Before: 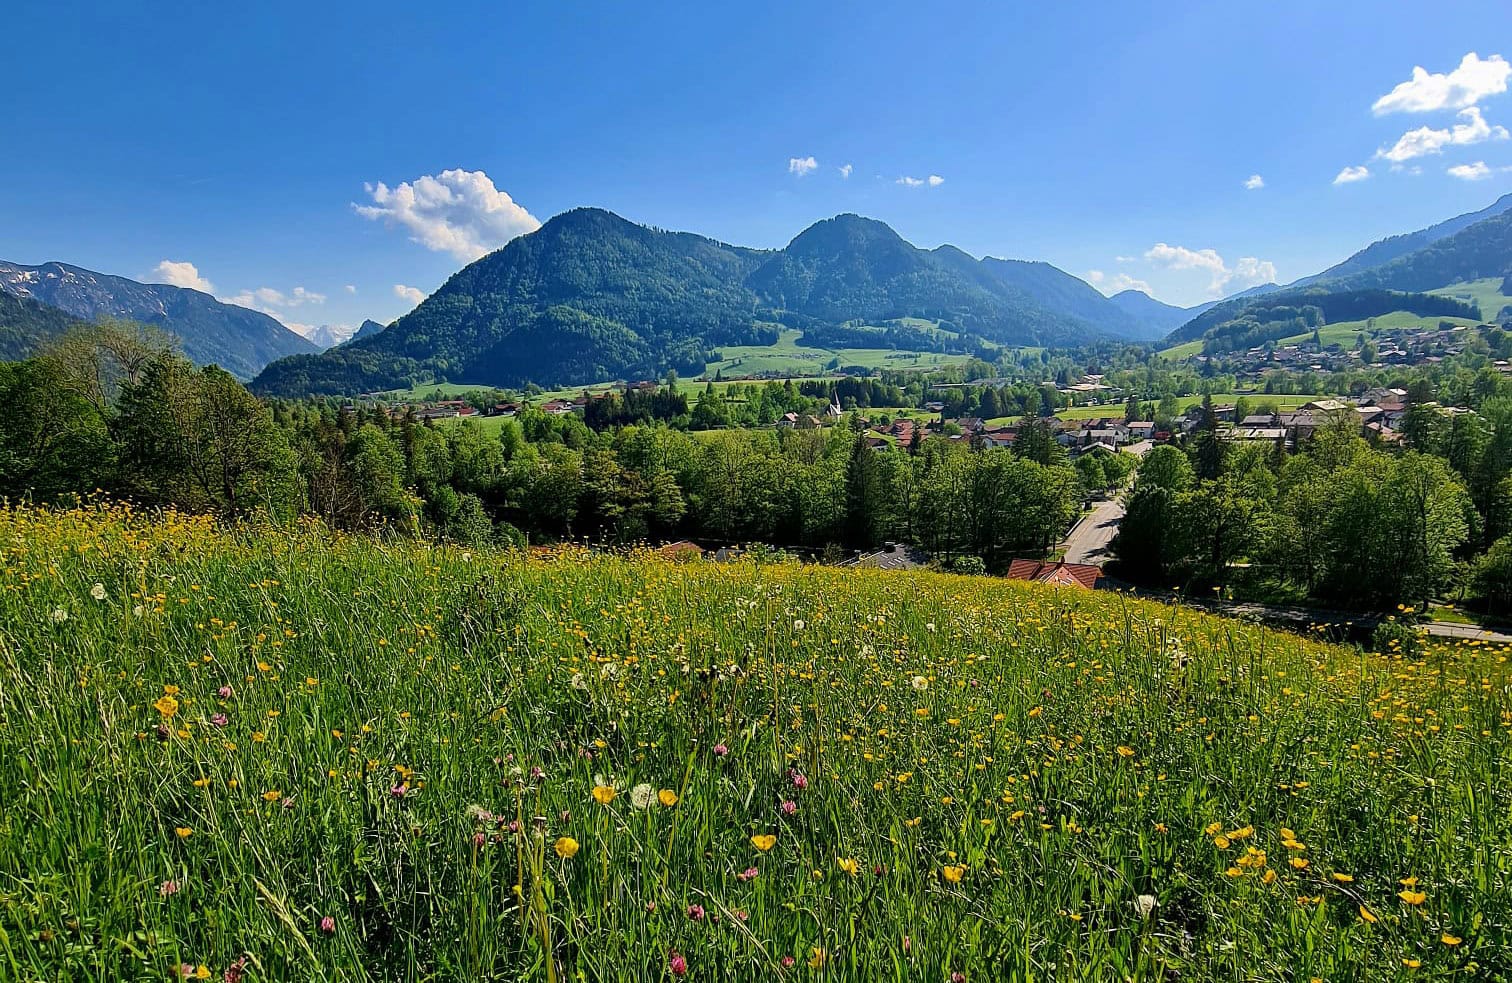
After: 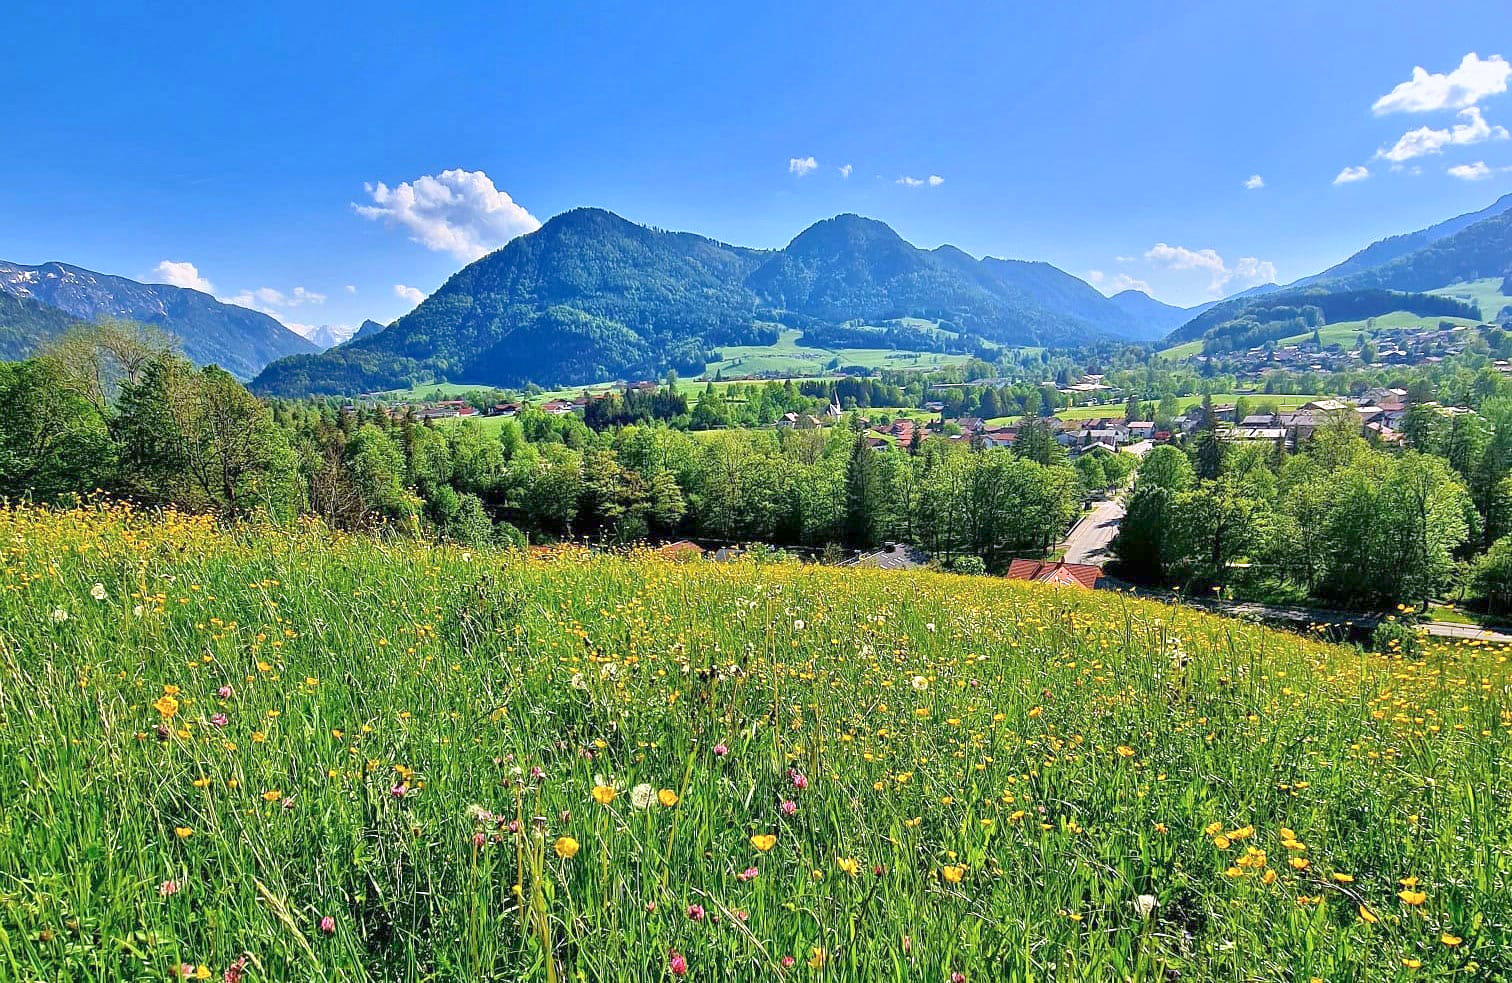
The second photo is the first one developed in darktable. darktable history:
tone equalizer: -8 EV 2 EV, -7 EV 1.97 EV, -6 EV 1.96 EV, -5 EV 1.98 EV, -4 EV 1.99 EV, -3 EV 1.49 EV, -2 EV 0.981 EV, -1 EV 0.504 EV
color calibration: illuminant as shot in camera, x 0.358, y 0.373, temperature 4628.91 K
